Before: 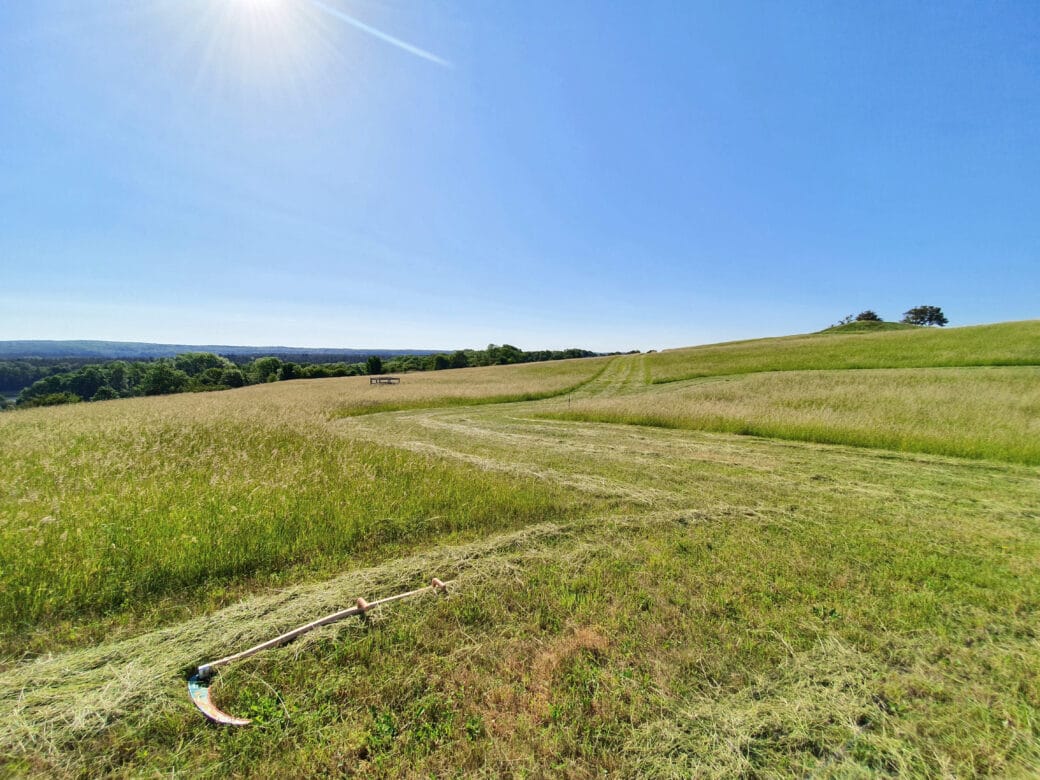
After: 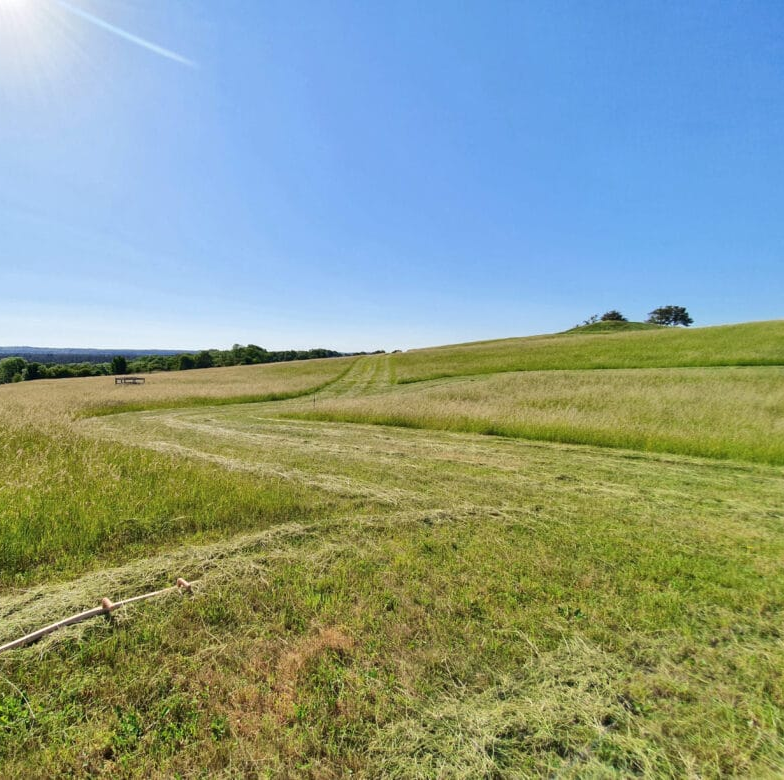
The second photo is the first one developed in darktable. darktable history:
bloom: size 3%, threshold 100%, strength 0%
crop and rotate: left 24.6%
